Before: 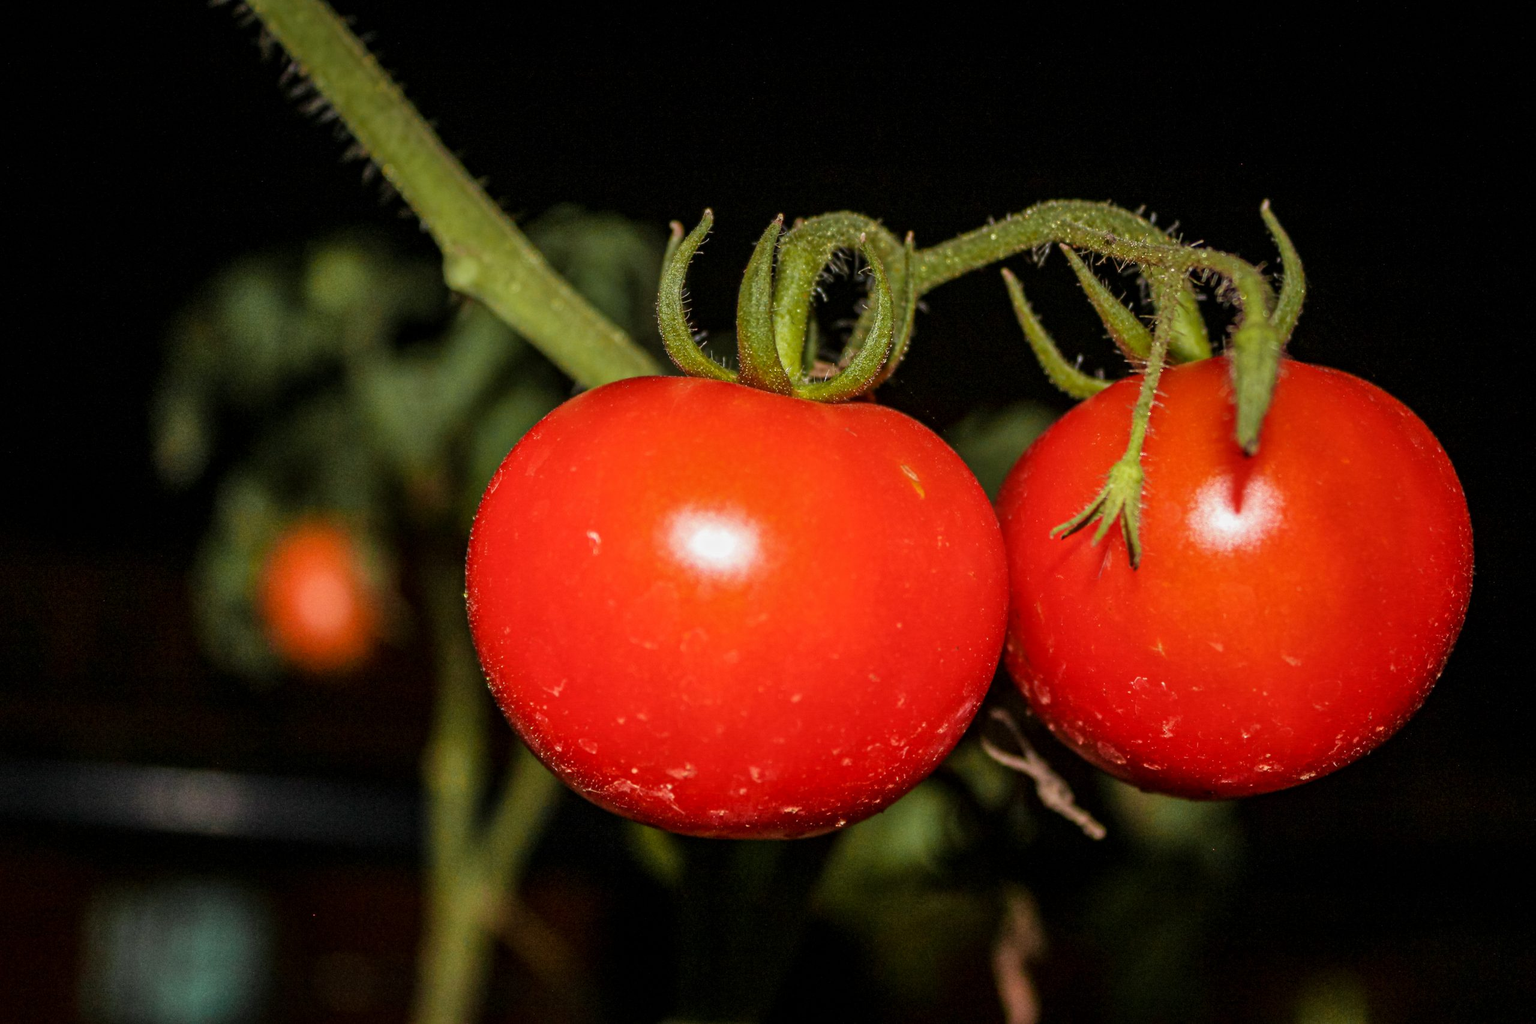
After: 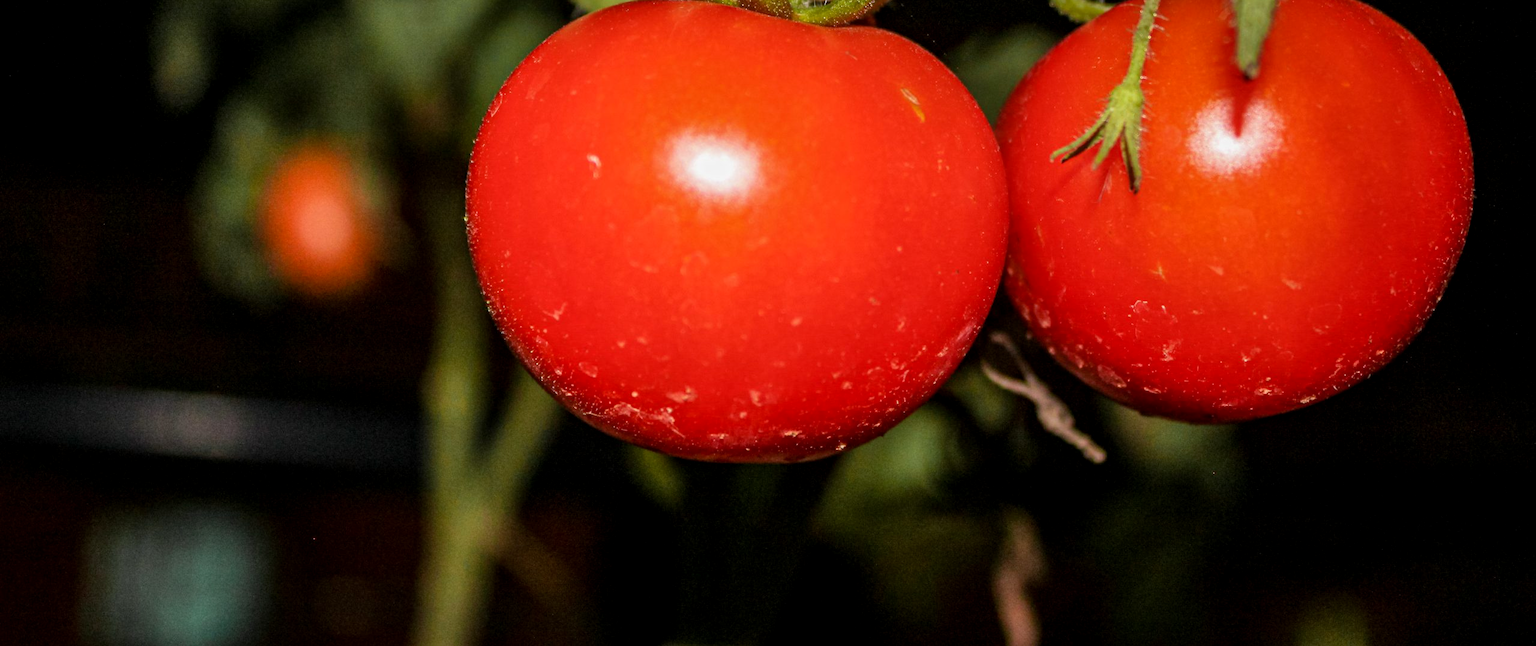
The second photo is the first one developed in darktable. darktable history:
crop and rotate: top 36.8%
exposure: black level correction 0.001, exposure 0.015 EV, compensate highlight preservation false
